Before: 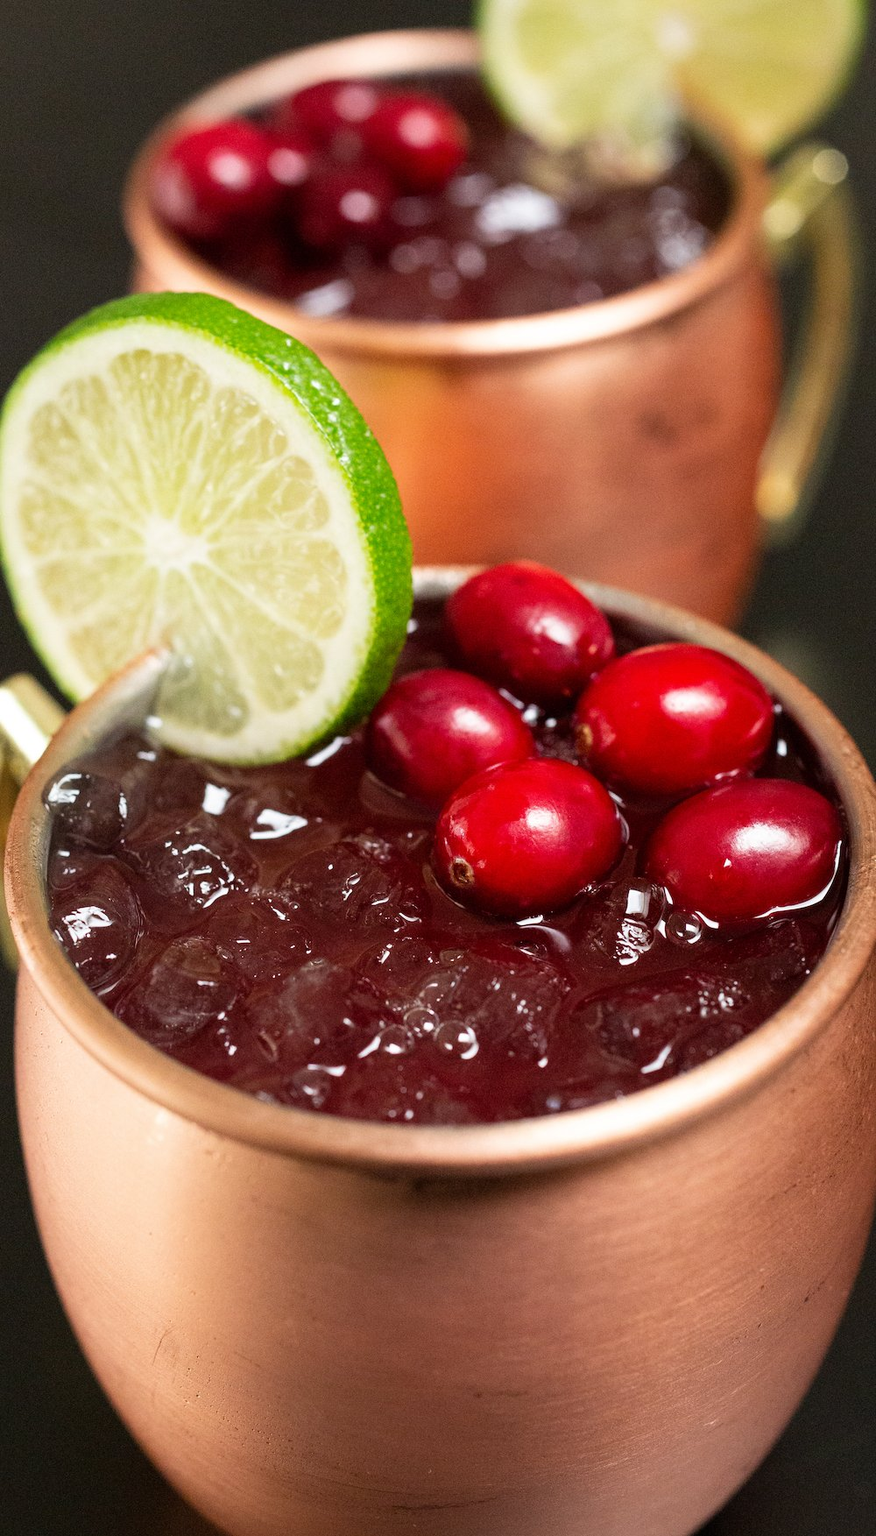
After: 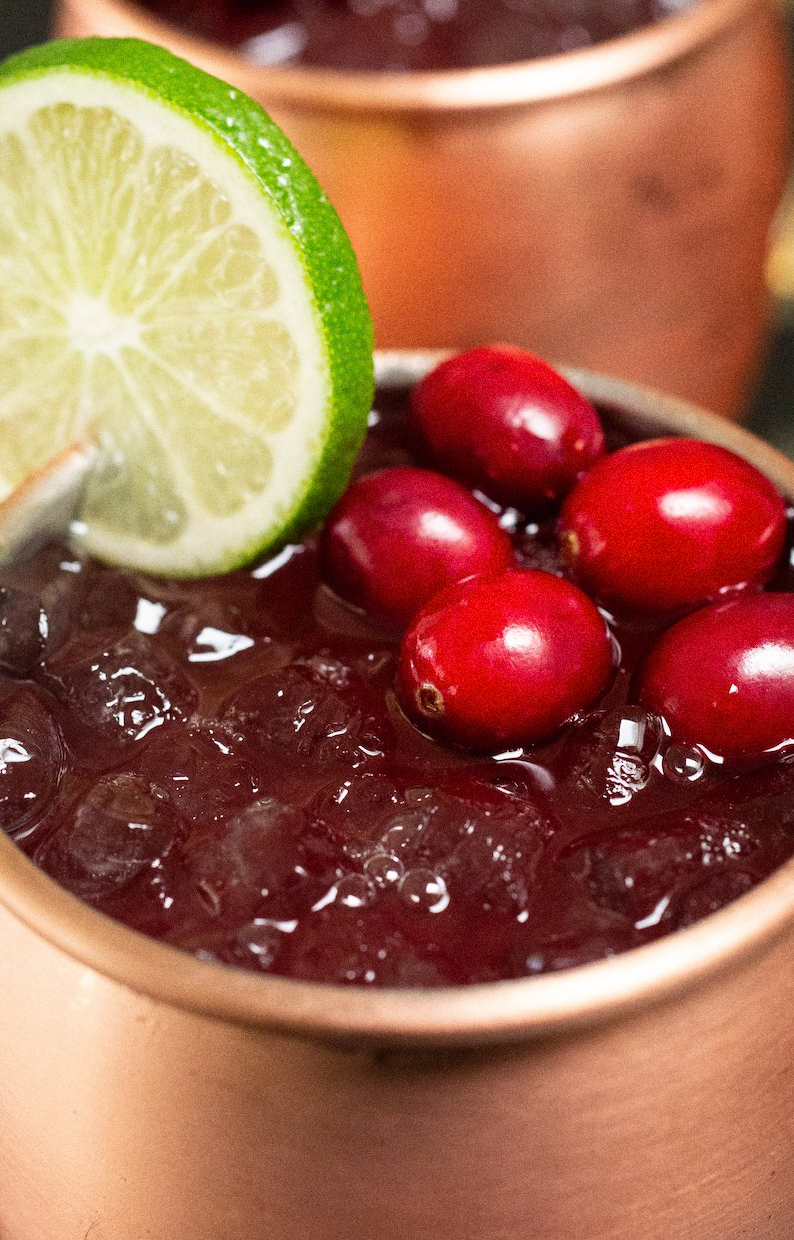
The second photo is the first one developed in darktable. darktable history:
crop: left 9.712%, top 16.928%, right 10.845%, bottom 12.332%
grain: coarseness 0.09 ISO
